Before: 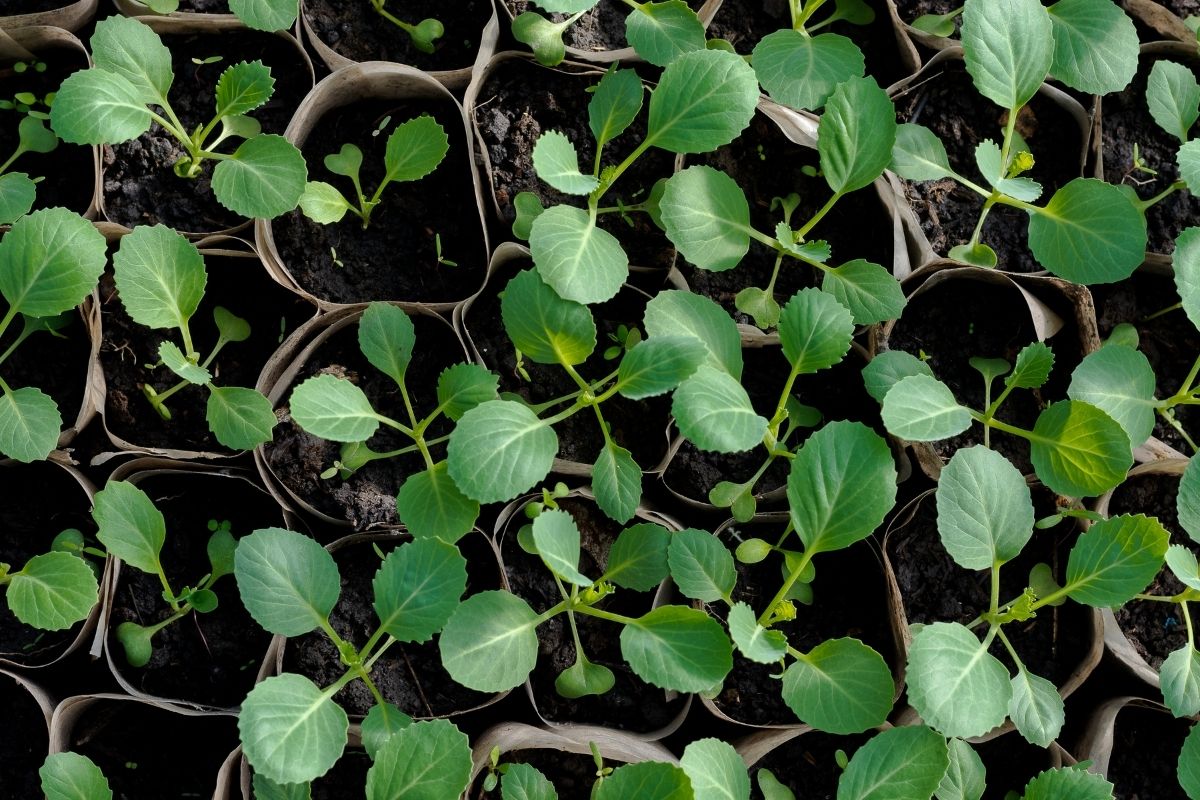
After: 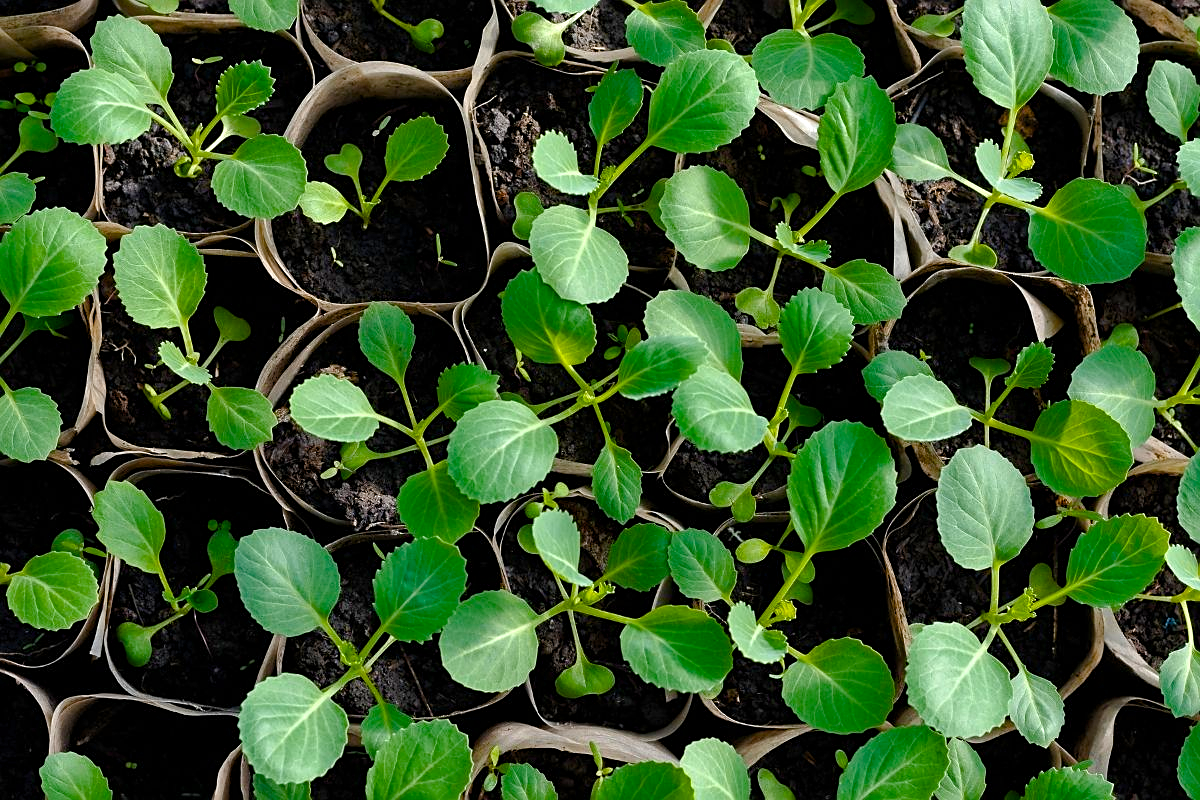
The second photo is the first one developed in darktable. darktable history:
sharpen: on, module defaults
exposure: exposure 0.236 EV, compensate highlight preservation false
levels: levels [0, 0.498, 1]
color balance rgb: perceptual saturation grading › global saturation 35%, perceptual saturation grading › highlights -25%, perceptual saturation grading › shadows 50%
